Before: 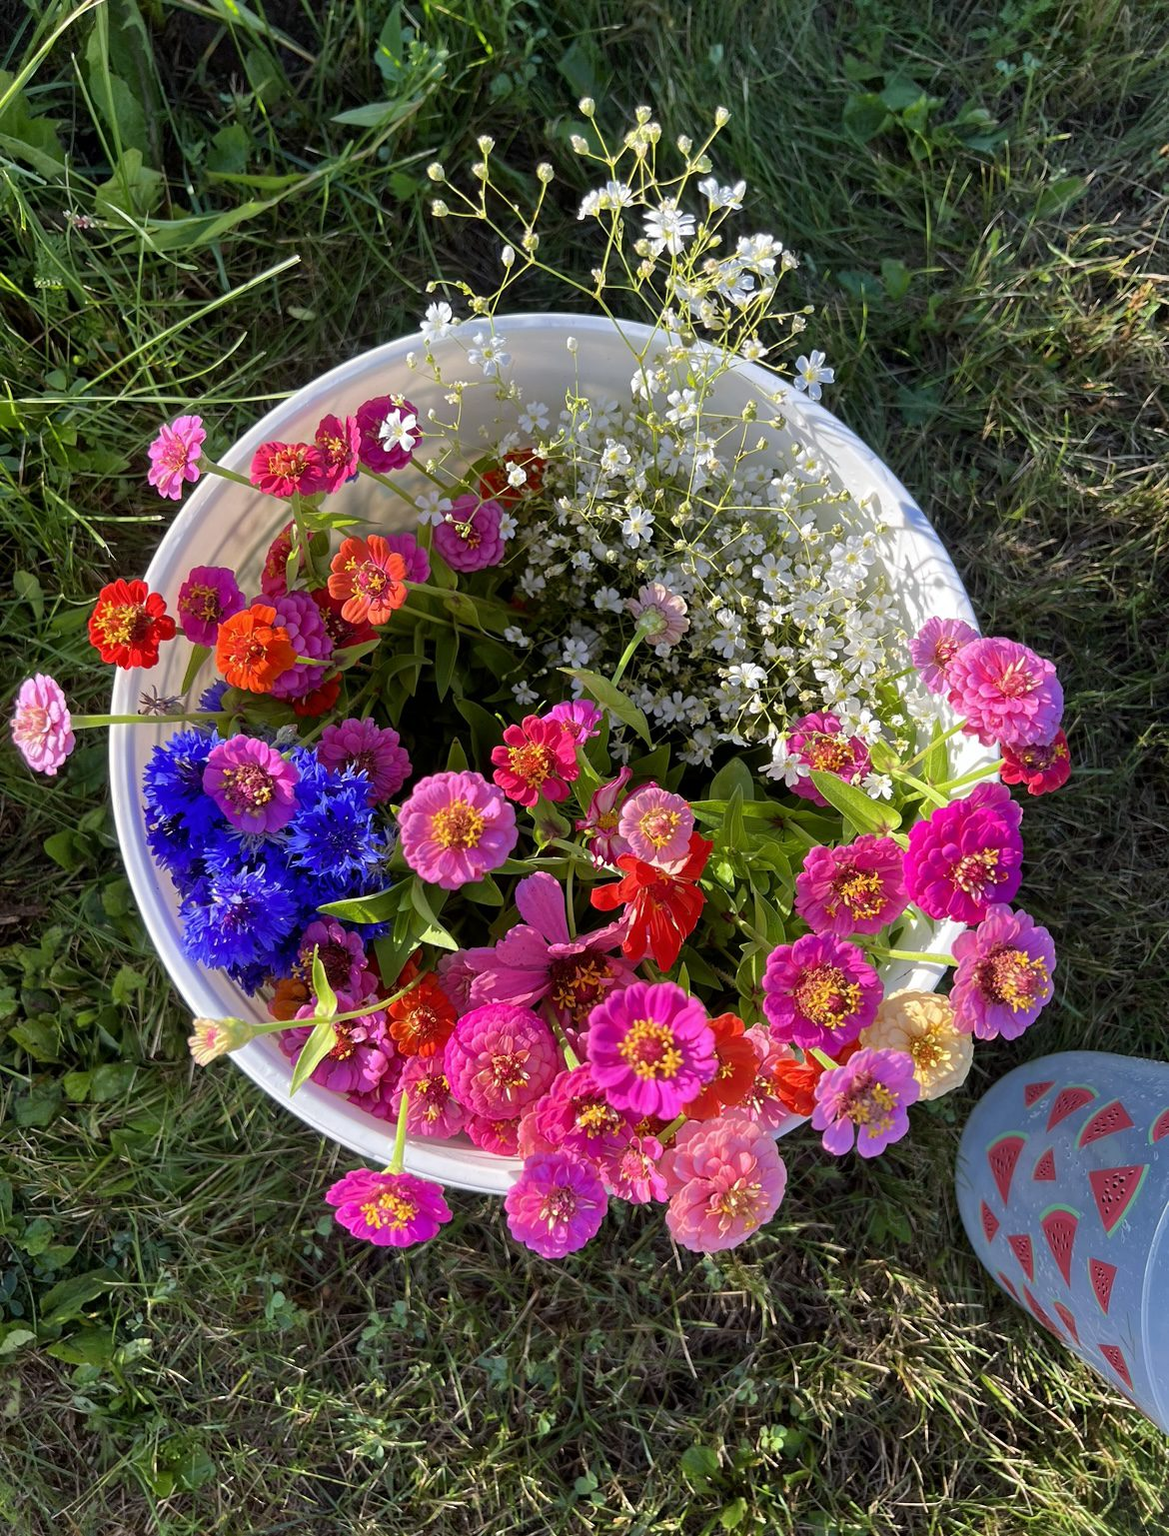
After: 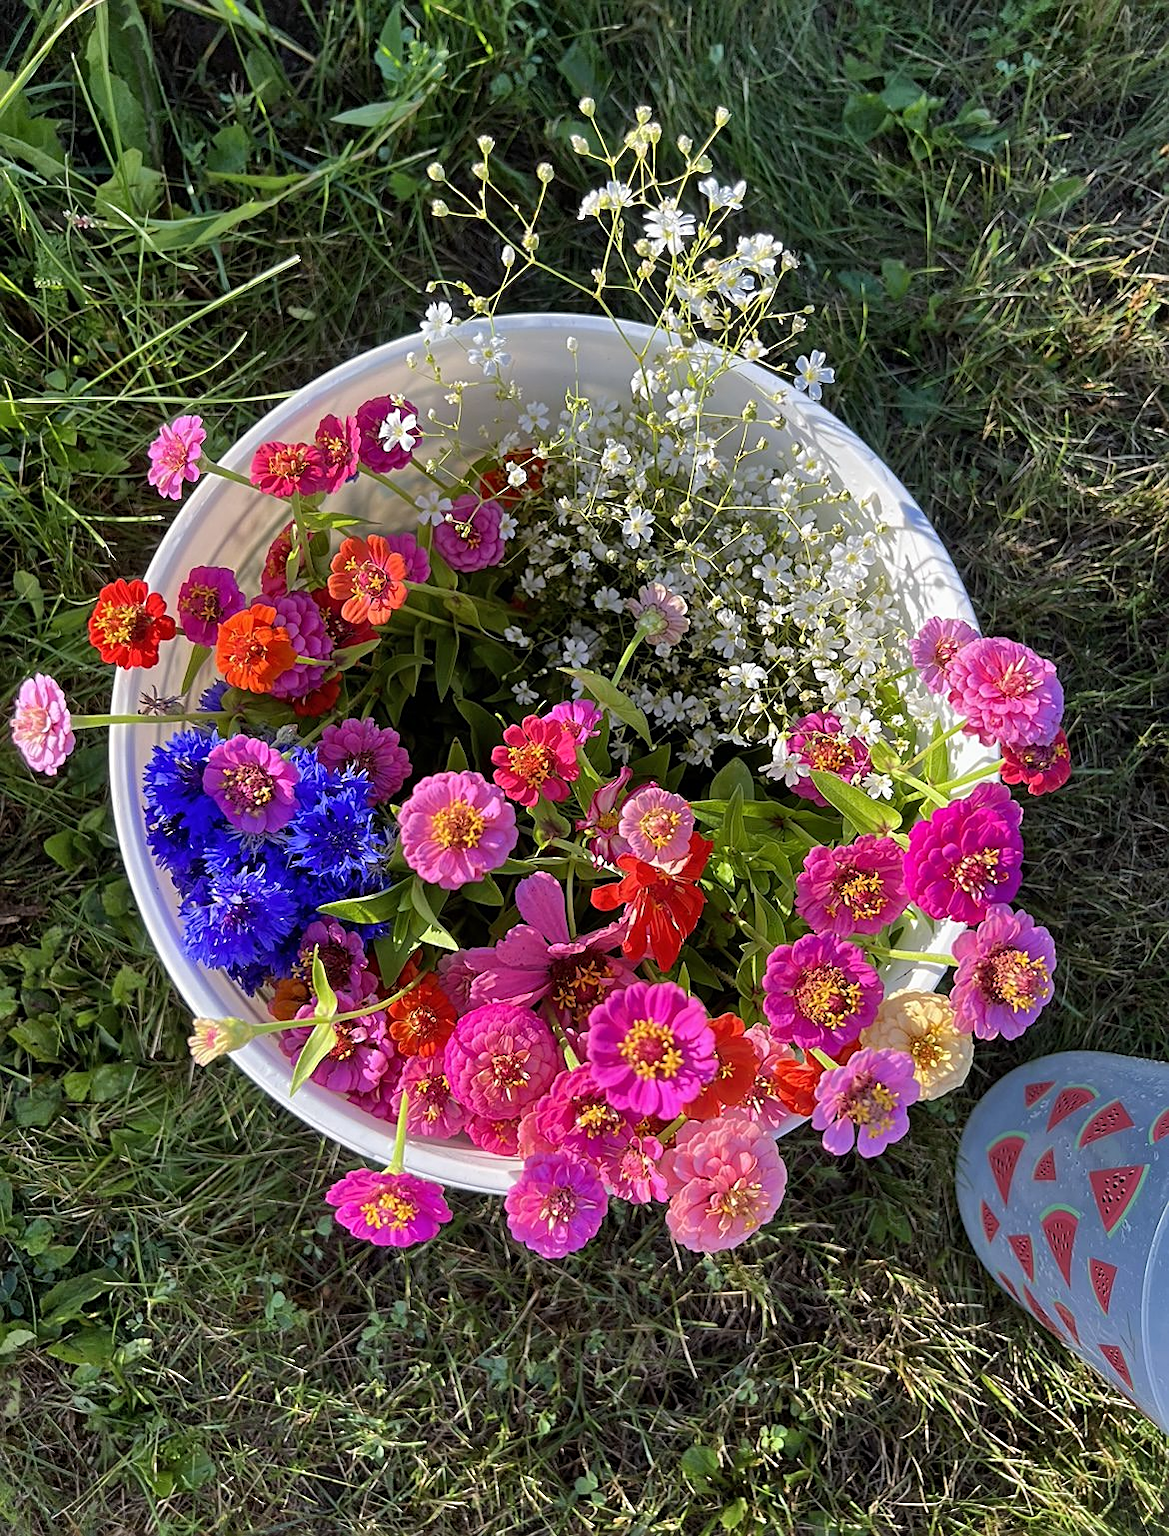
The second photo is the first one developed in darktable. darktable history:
shadows and highlights: shadows 43.71, white point adjustment -1.46, soften with gaussian
sharpen: on, module defaults
